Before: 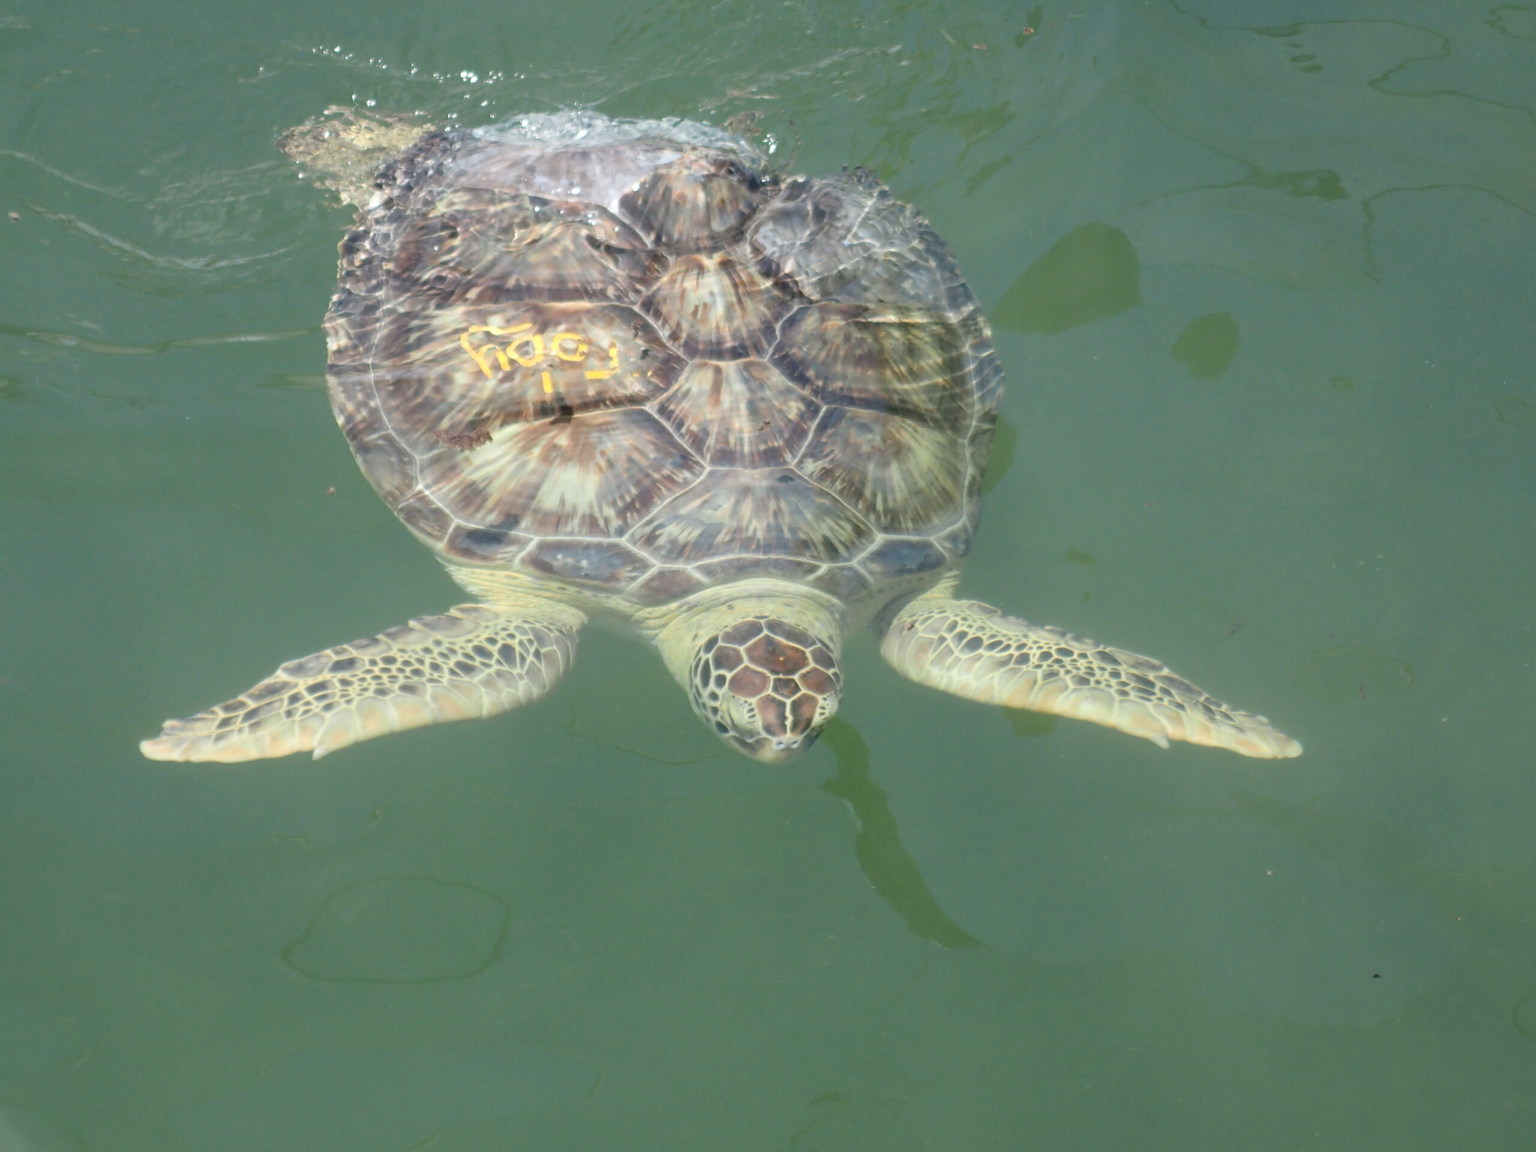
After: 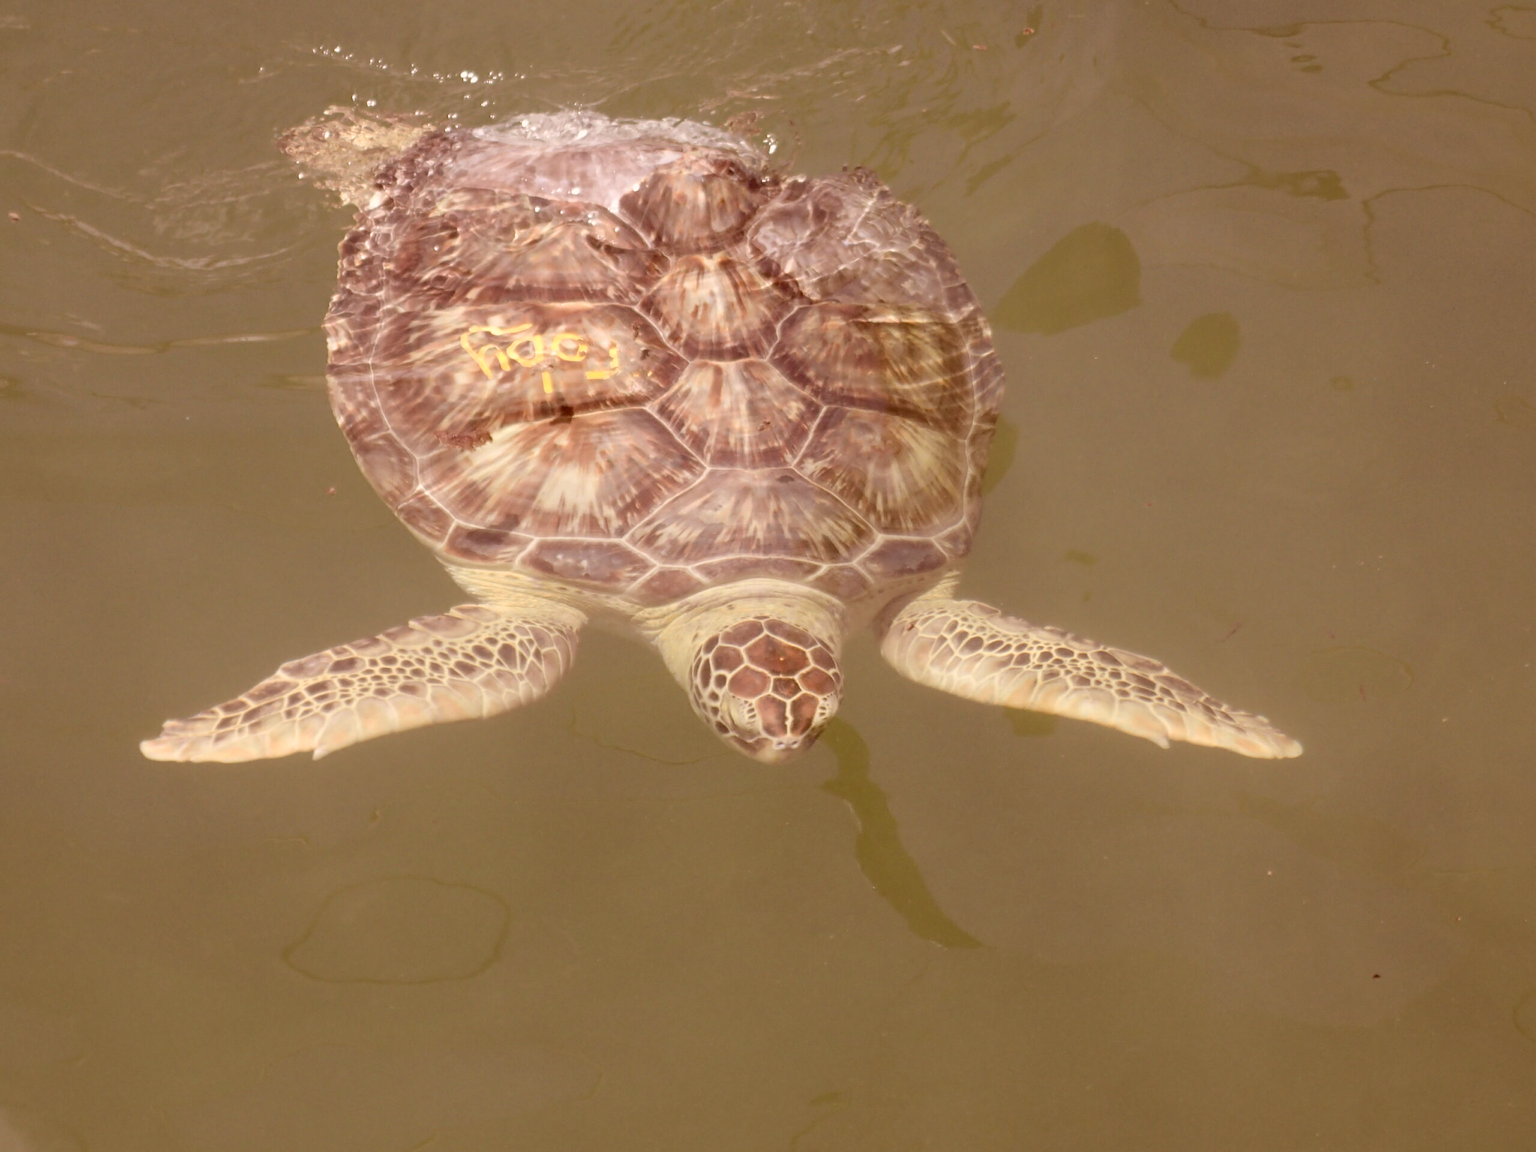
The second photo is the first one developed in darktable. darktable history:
color correction: highlights a* 9.5, highlights b* 8.88, shadows a* 39.24, shadows b* 39.95, saturation 0.805
